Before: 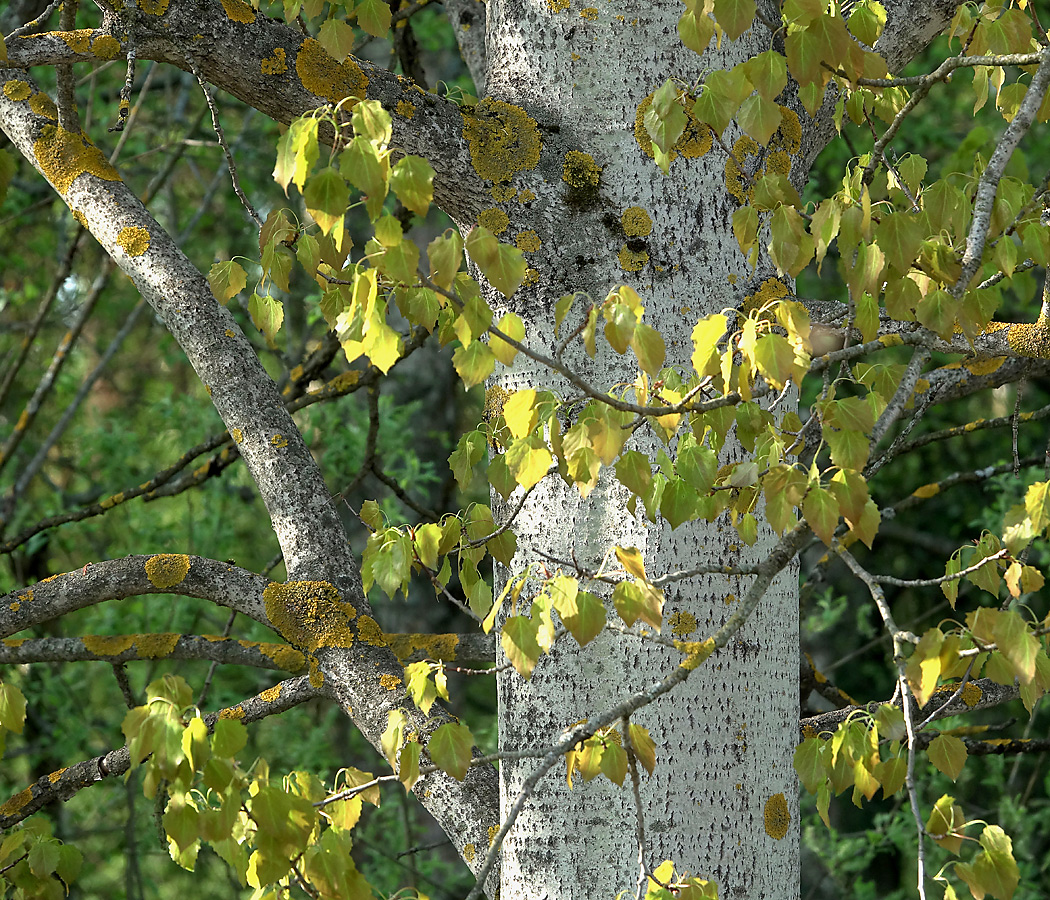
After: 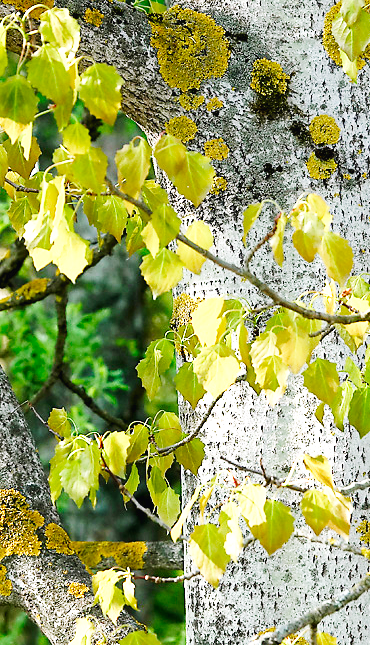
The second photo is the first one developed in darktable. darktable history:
color balance rgb: highlights gain › chroma 2.054%, highlights gain › hue 287.95°, perceptual saturation grading › global saturation 20%, perceptual saturation grading › highlights -25.042%, perceptual saturation grading › shadows 25.714%
base curve: curves: ch0 [(0, 0.003) (0.001, 0.002) (0.006, 0.004) (0.02, 0.022) (0.048, 0.086) (0.094, 0.234) (0.162, 0.431) (0.258, 0.629) (0.385, 0.8) (0.548, 0.918) (0.751, 0.988) (1, 1)], preserve colors none
crop and rotate: left 29.776%, top 10.236%, right 34.916%, bottom 18.012%
